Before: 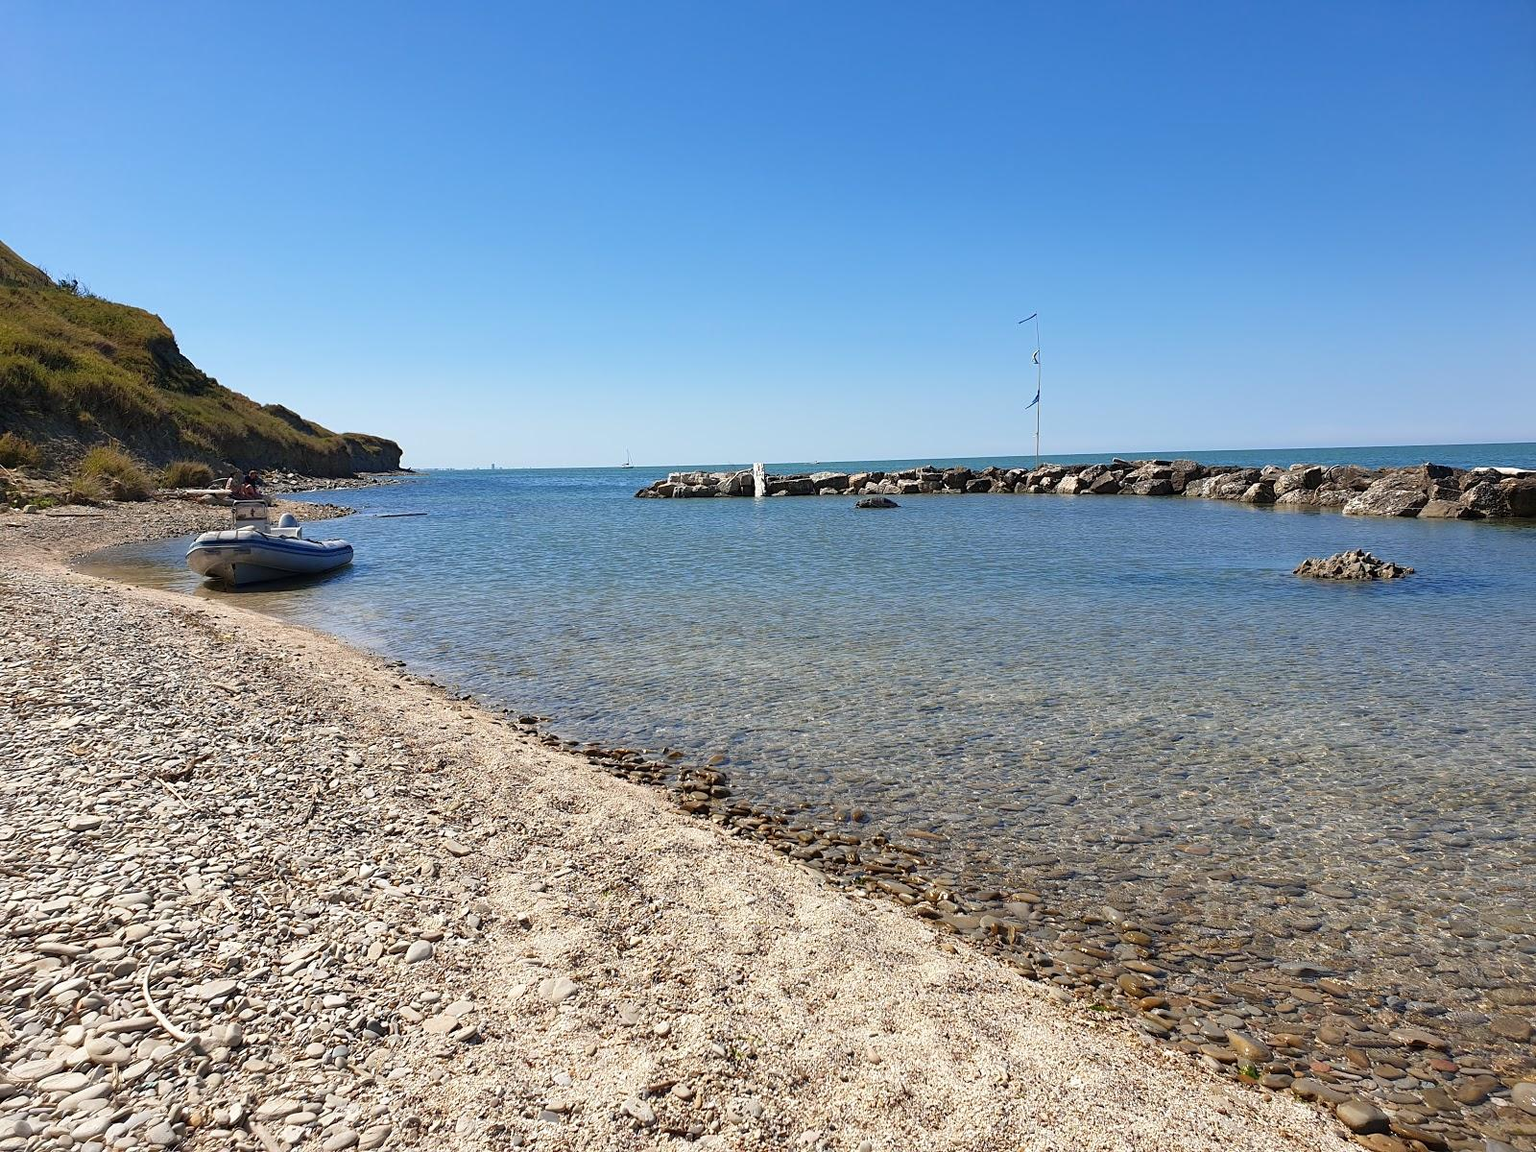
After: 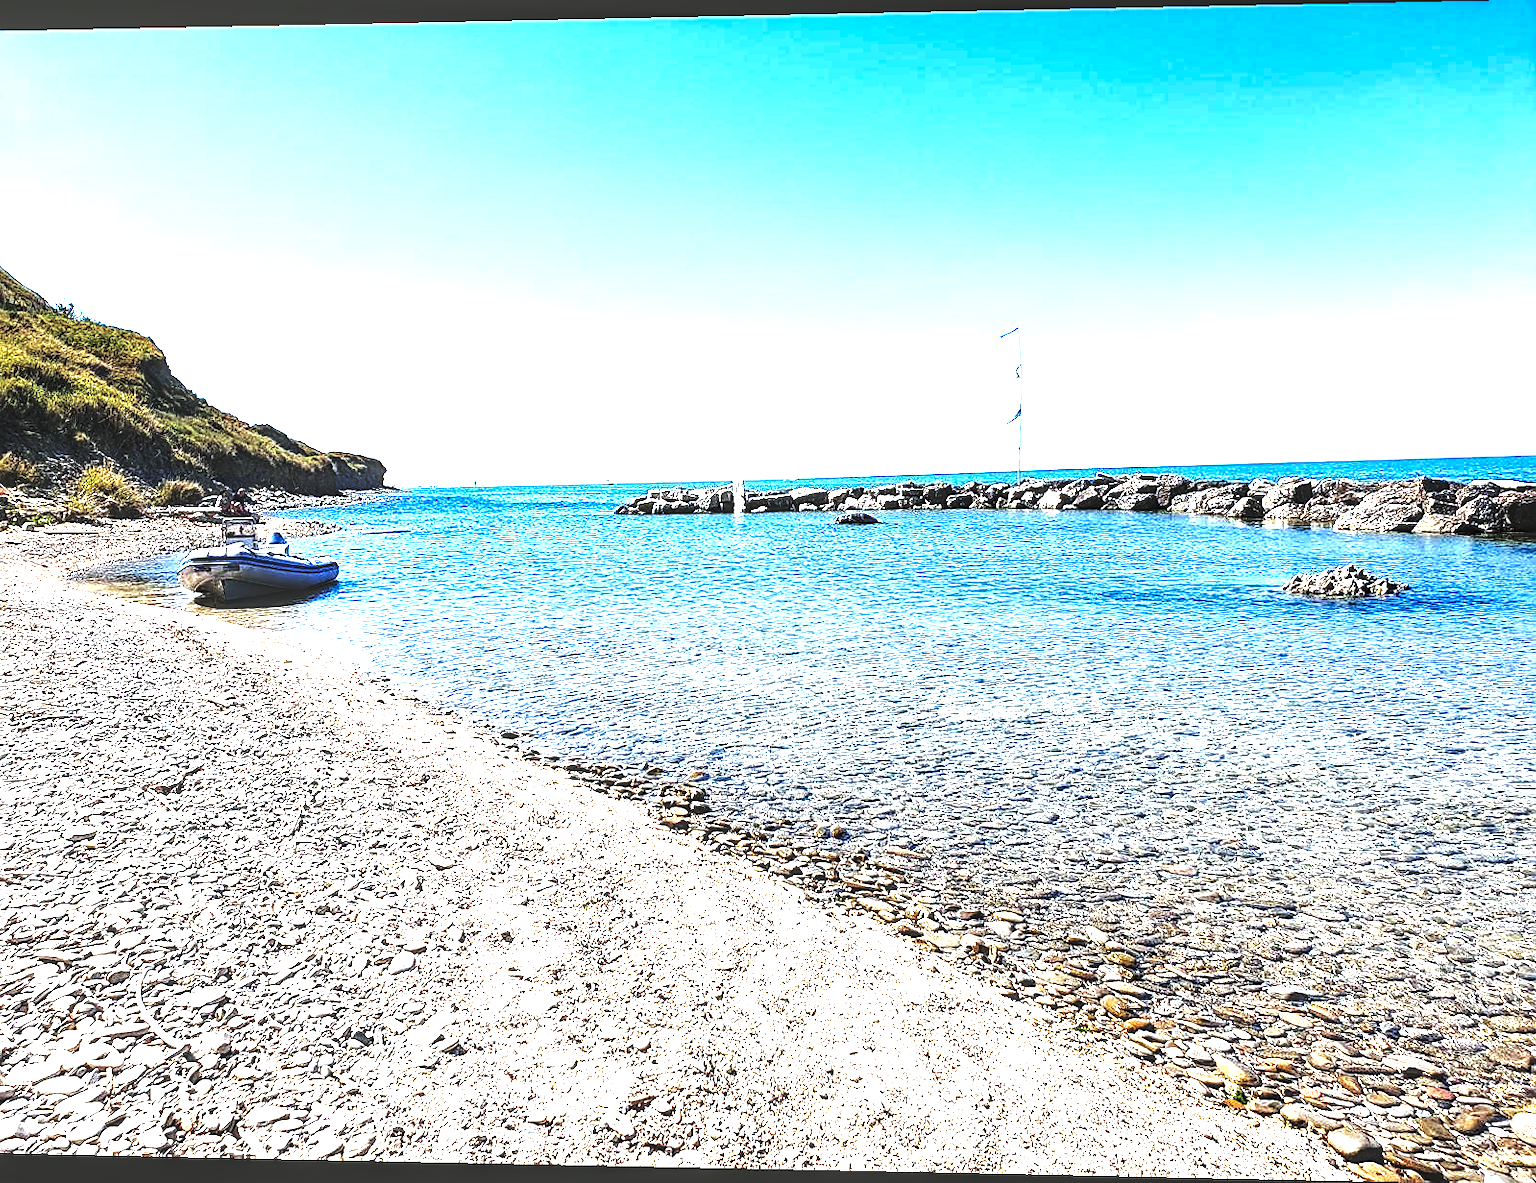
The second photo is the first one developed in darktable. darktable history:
base curve: curves: ch0 [(0, 0) (0, 0) (0.002, 0.001) (0.008, 0.003) (0.019, 0.011) (0.037, 0.037) (0.064, 0.11) (0.102, 0.232) (0.152, 0.379) (0.216, 0.524) (0.296, 0.665) (0.394, 0.789) (0.512, 0.881) (0.651, 0.945) (0.813, 0.986) (1, 1)], preserve colors none
rotate and perspective: lens shift (horizontal) -0.055, automatic cropping off
rgb curve: curves: ch0 [(0, 0.186) (0.314, 0.284) (0.775, 0.708) (1, 1)], compensate middle gray true, preserve colors none
local contrast: highlights 20%, detail 197%
sharpen: on, module defaults
color calibration: illuminant as shot in camera, x 0.37, y 0.382, temperature 4313.32 K
levels: levels [0.012, 0.367, 0.697]
color correction: highlights a* -4.28, highlights b* 6.53
